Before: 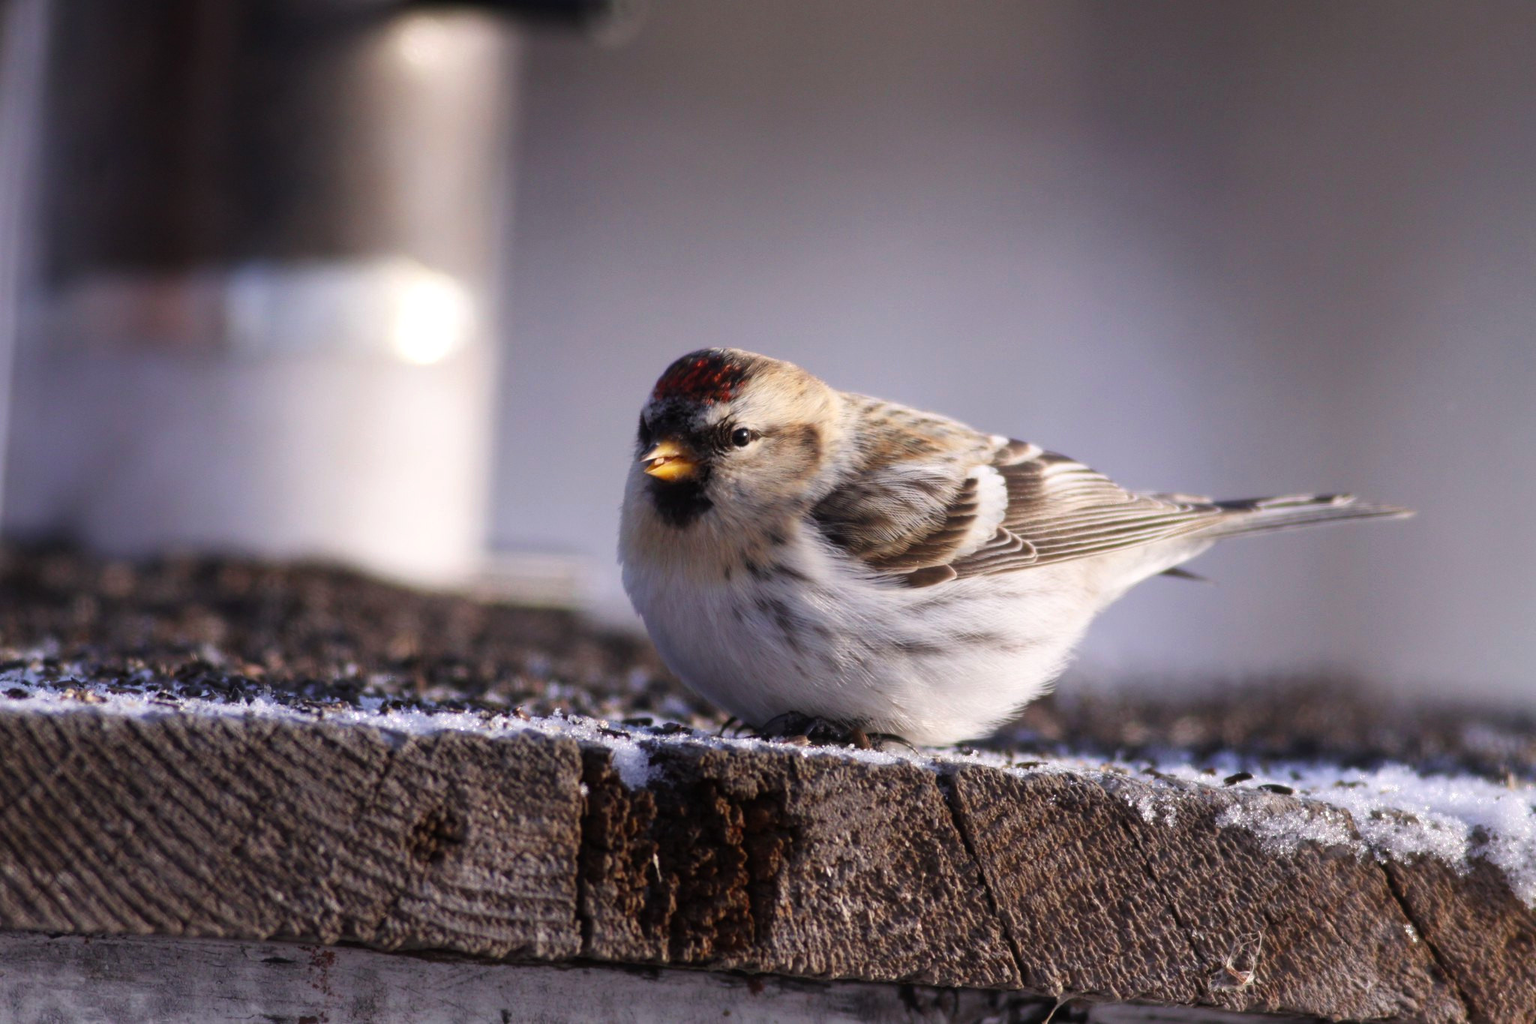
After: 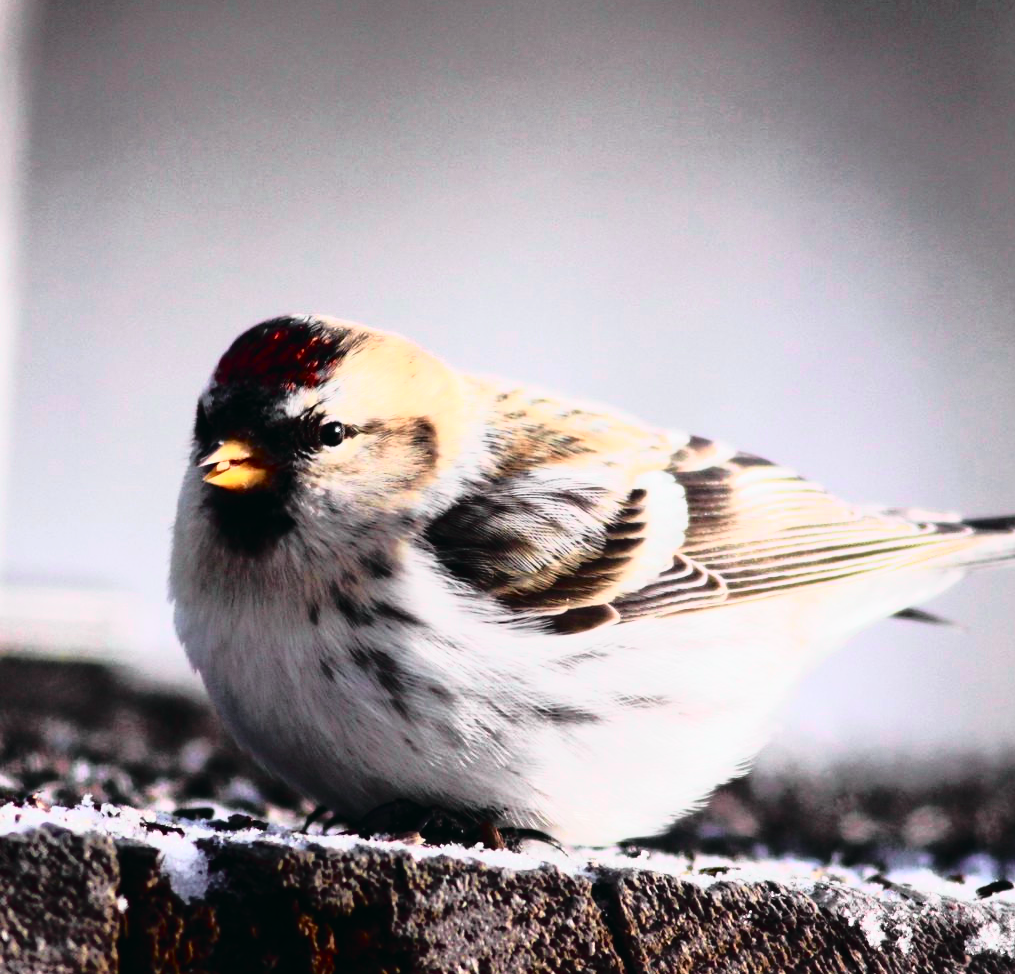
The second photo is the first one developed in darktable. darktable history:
tone equalizer: -8 EV -0.417 EV, -7 EV -0.389 EV, -6 EV -0.333 EV, -5 EV -0.222 EV, -3 EV 0.222 EV, -2 EV 0.333 EV, -1 EV 0.389 EV, +0 EV 0.417 EV, edges refinement/feathering 500, mask exposure compensation -1.57 EV, preserve details no
crop: left 32.075%, top 10.976%, right 18.355%, bottom 17.596%
contrast brightness saturation: contrast 0.22
tone curve: curves: ch0 [(0, 0.015) (0.091, 0.055) (0.184, 0.159) (0.304, 0.382) (0.492, 0.579) (0.628, 0.755) (0.832, 0.932) (0.984, 0.963)]; ch1 [(0, 0) (0.34, 0.235) (0.46, 0.46) (0.515, 0.502) (0.553, 0.567) (0.764, 0.815) (1, 1)]; ch2 [(0, 0) (0.44, 0.458) (0.479, 0.492) (0.524, 0.507) (0.557, 0.567) (0.673, 0.699) (1, 1)], color space Lab, independent channels, preserve colors none
